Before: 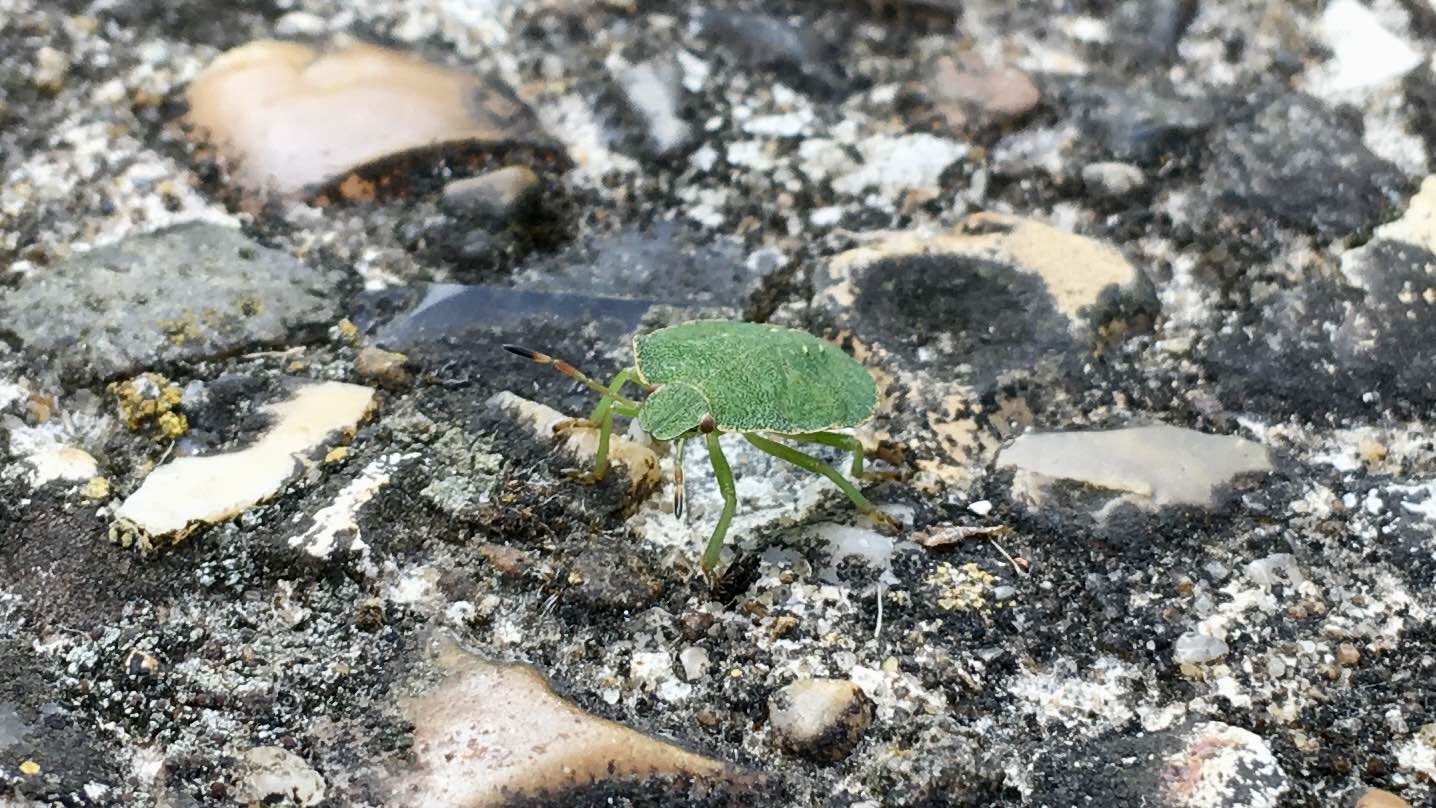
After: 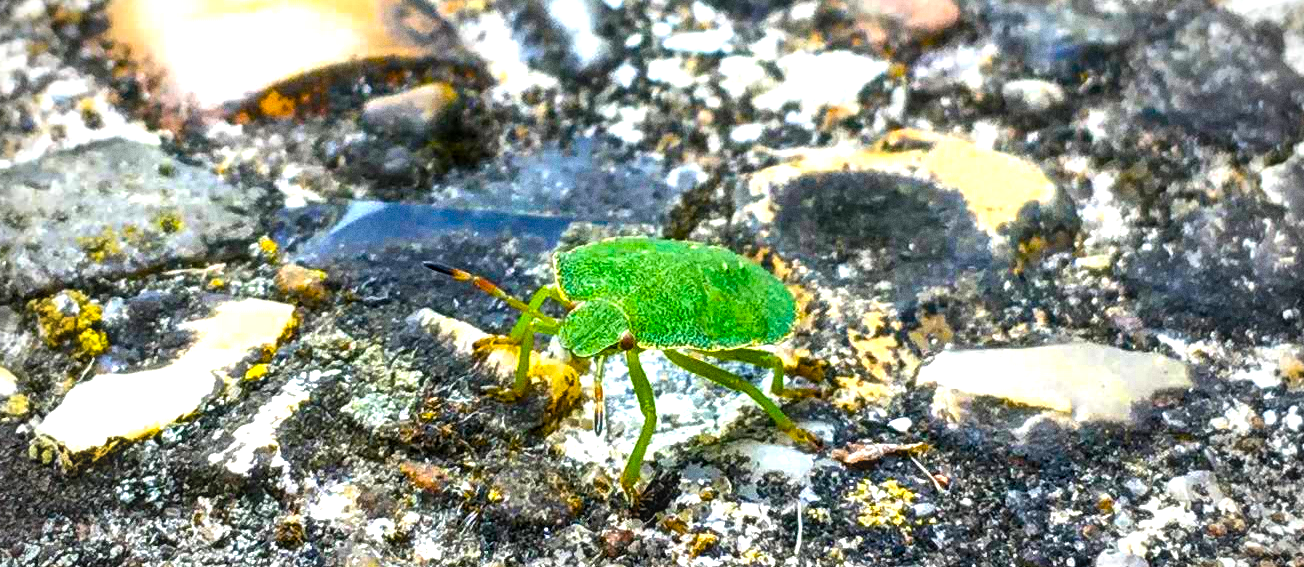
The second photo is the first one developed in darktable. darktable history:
vignetting: fall-off start 75%, brightness -0.692, width/height ratio 1.084
exposure: exposure -0.064 EV, compensate highlight preservation false
crop: left 5.596%, top 10.314%, right 3.534%, bottom 19.395%
local contrast: on, module defaults
contrast brightness saturation: contrast -0.02, brightness -0.01, saturation 0.03
color balance rgb: linear chroma grading › global chroma 20%, perceptual saturation grading › global saturation 65%, perceptual saturation grading › highlights 50%, perceptual saturation grading › shadows 30%, perceptual brilliance grading › global brilliance 12%, perceptual brilliance grading › highlights 15%, global vibrance 20%
grain: on, module defaults
